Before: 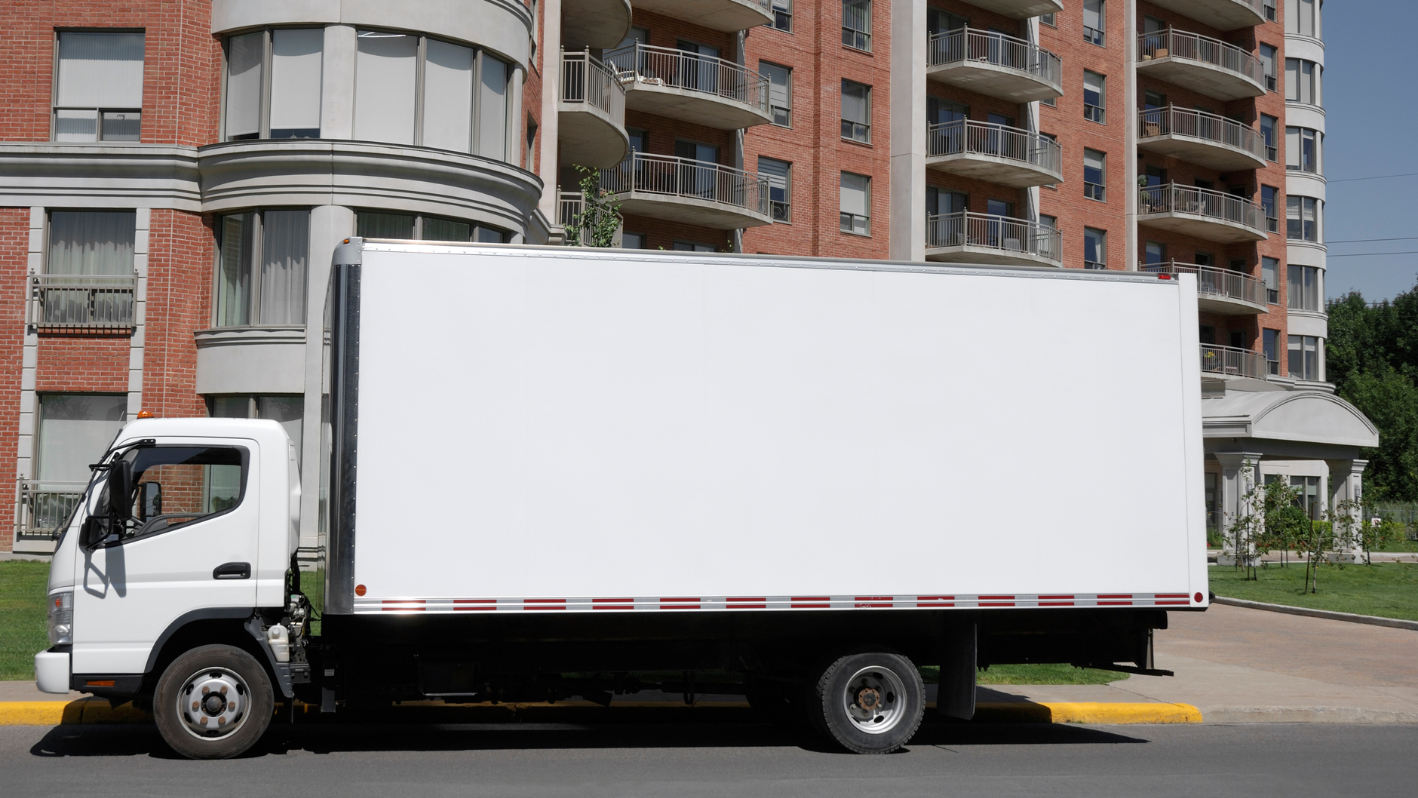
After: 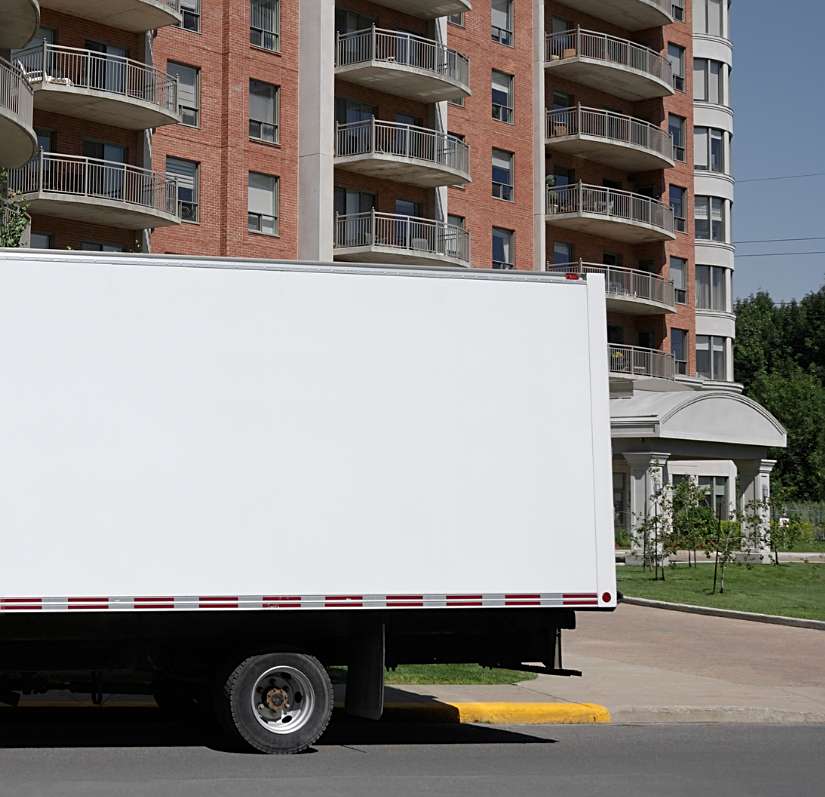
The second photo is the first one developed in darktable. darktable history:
sharpen: on, module defaults
crop: left 41.801%
